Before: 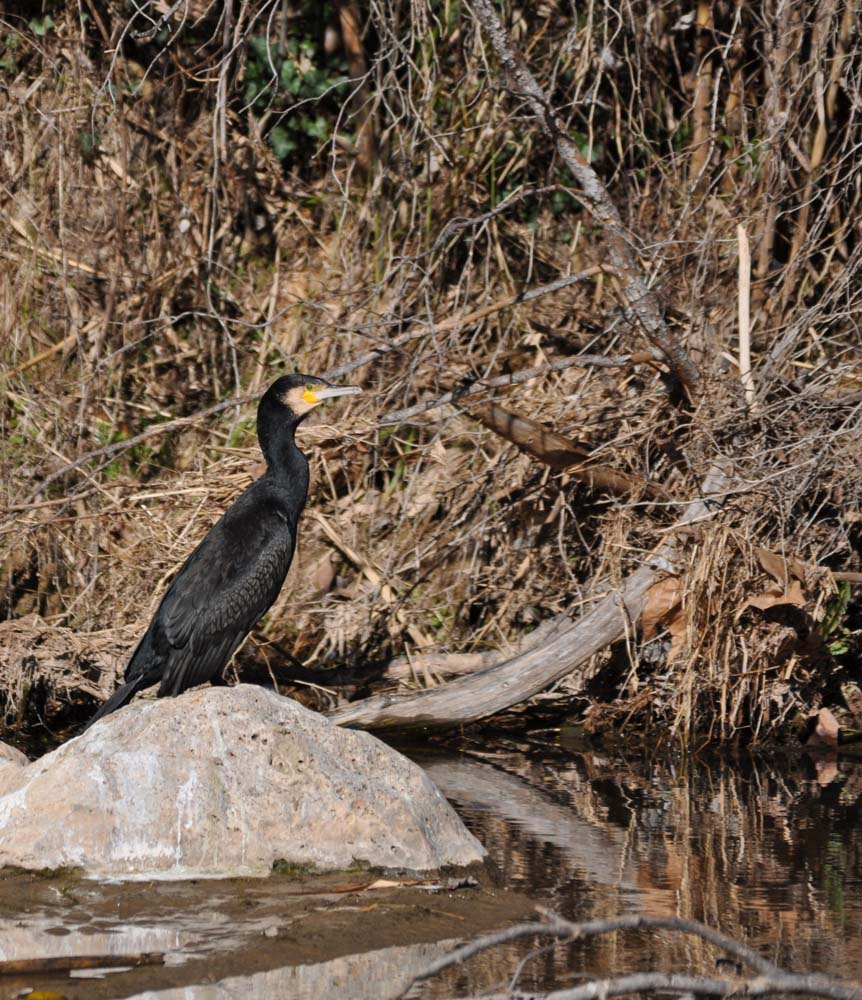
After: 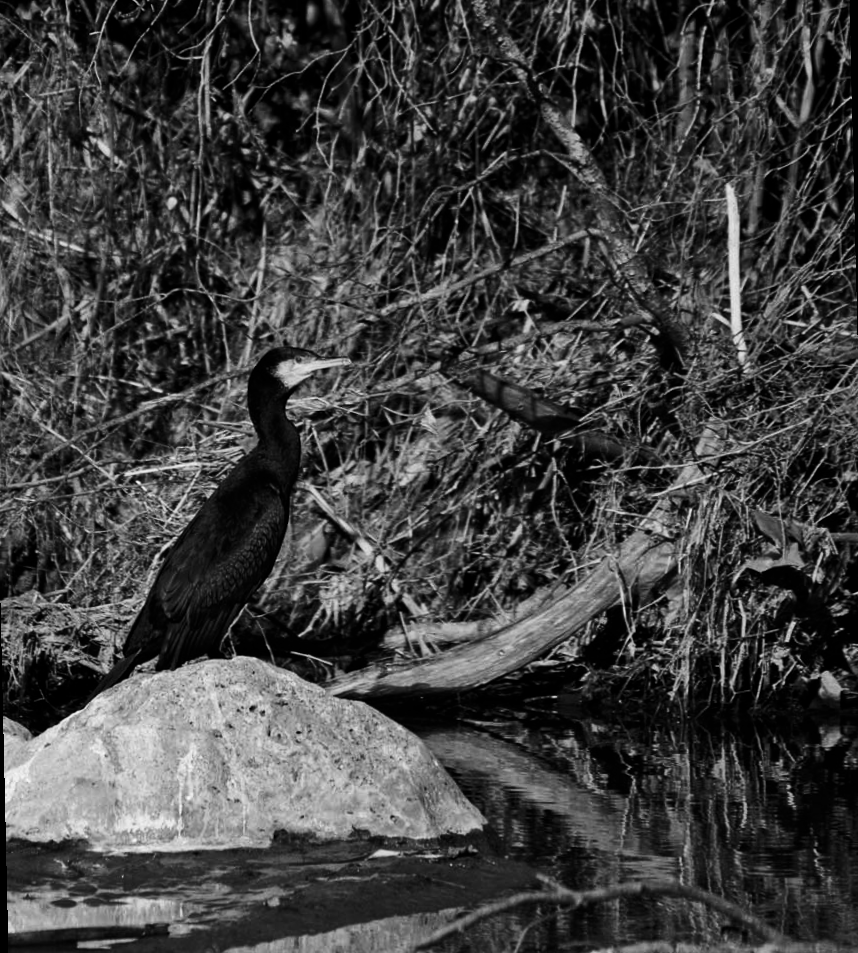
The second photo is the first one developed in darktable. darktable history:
rotate and perspective: rotation -1.32°, lens shift (horizontal) -0.031, crop left 0.015, crop right 0.985, crop top 0.047, crop bottom 0.982
contrast brightness saturation: contrast 0.19, brightness -0.24, saturation 0.11
rgb levels: mode RGB, independent channels, levels [[0, 0.5, 1], [0, 0.521, 1], [0, 0.536, 1]]
monochrome: a 1.94, b -0.638
